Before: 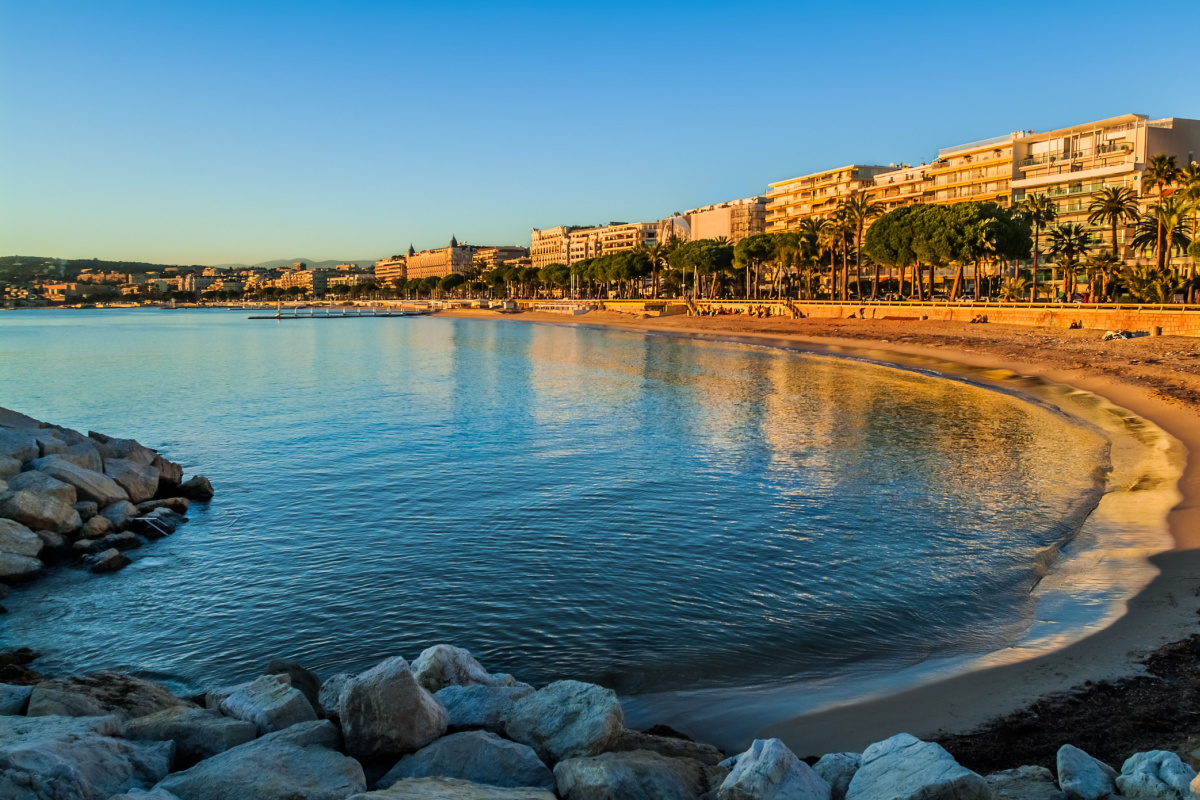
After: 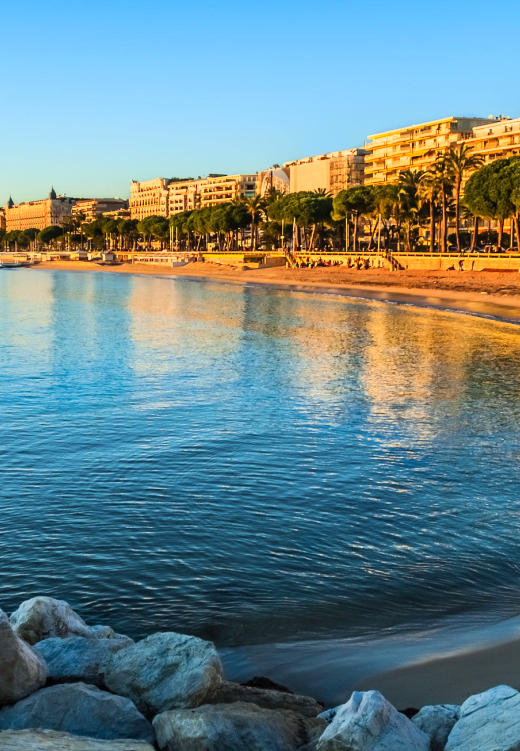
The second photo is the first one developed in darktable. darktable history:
crop: left 33.452%, top 6.025%, right 23.155%
contrast brightness saturation: contrast 0.2, brightness 0.15, saturation 0.14
